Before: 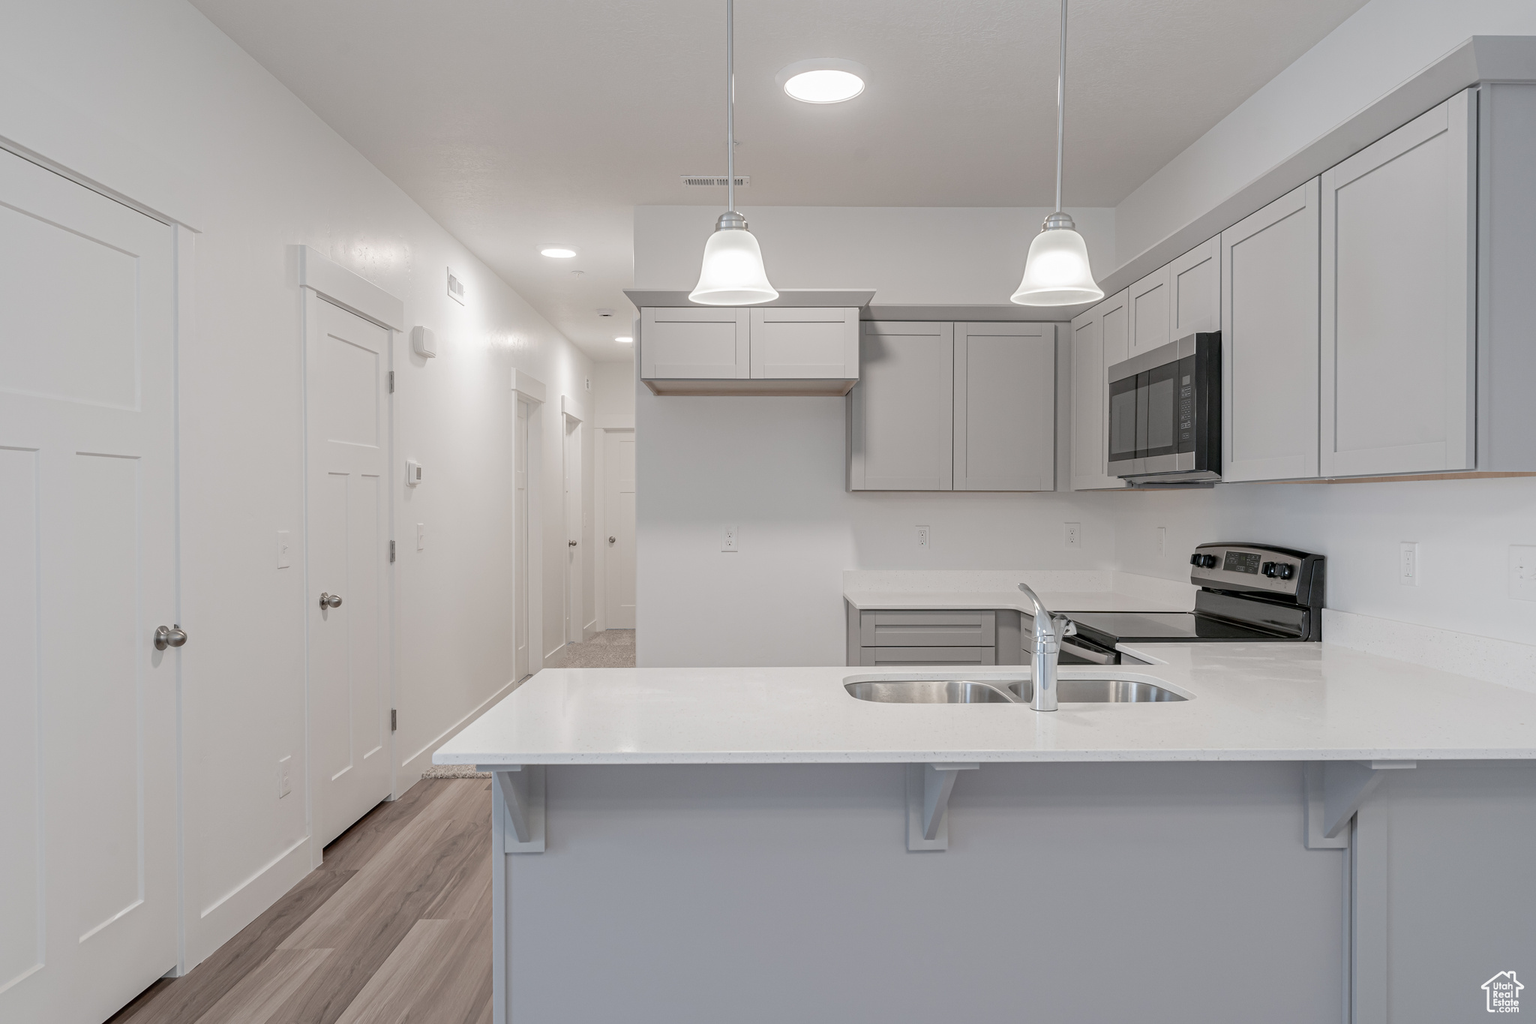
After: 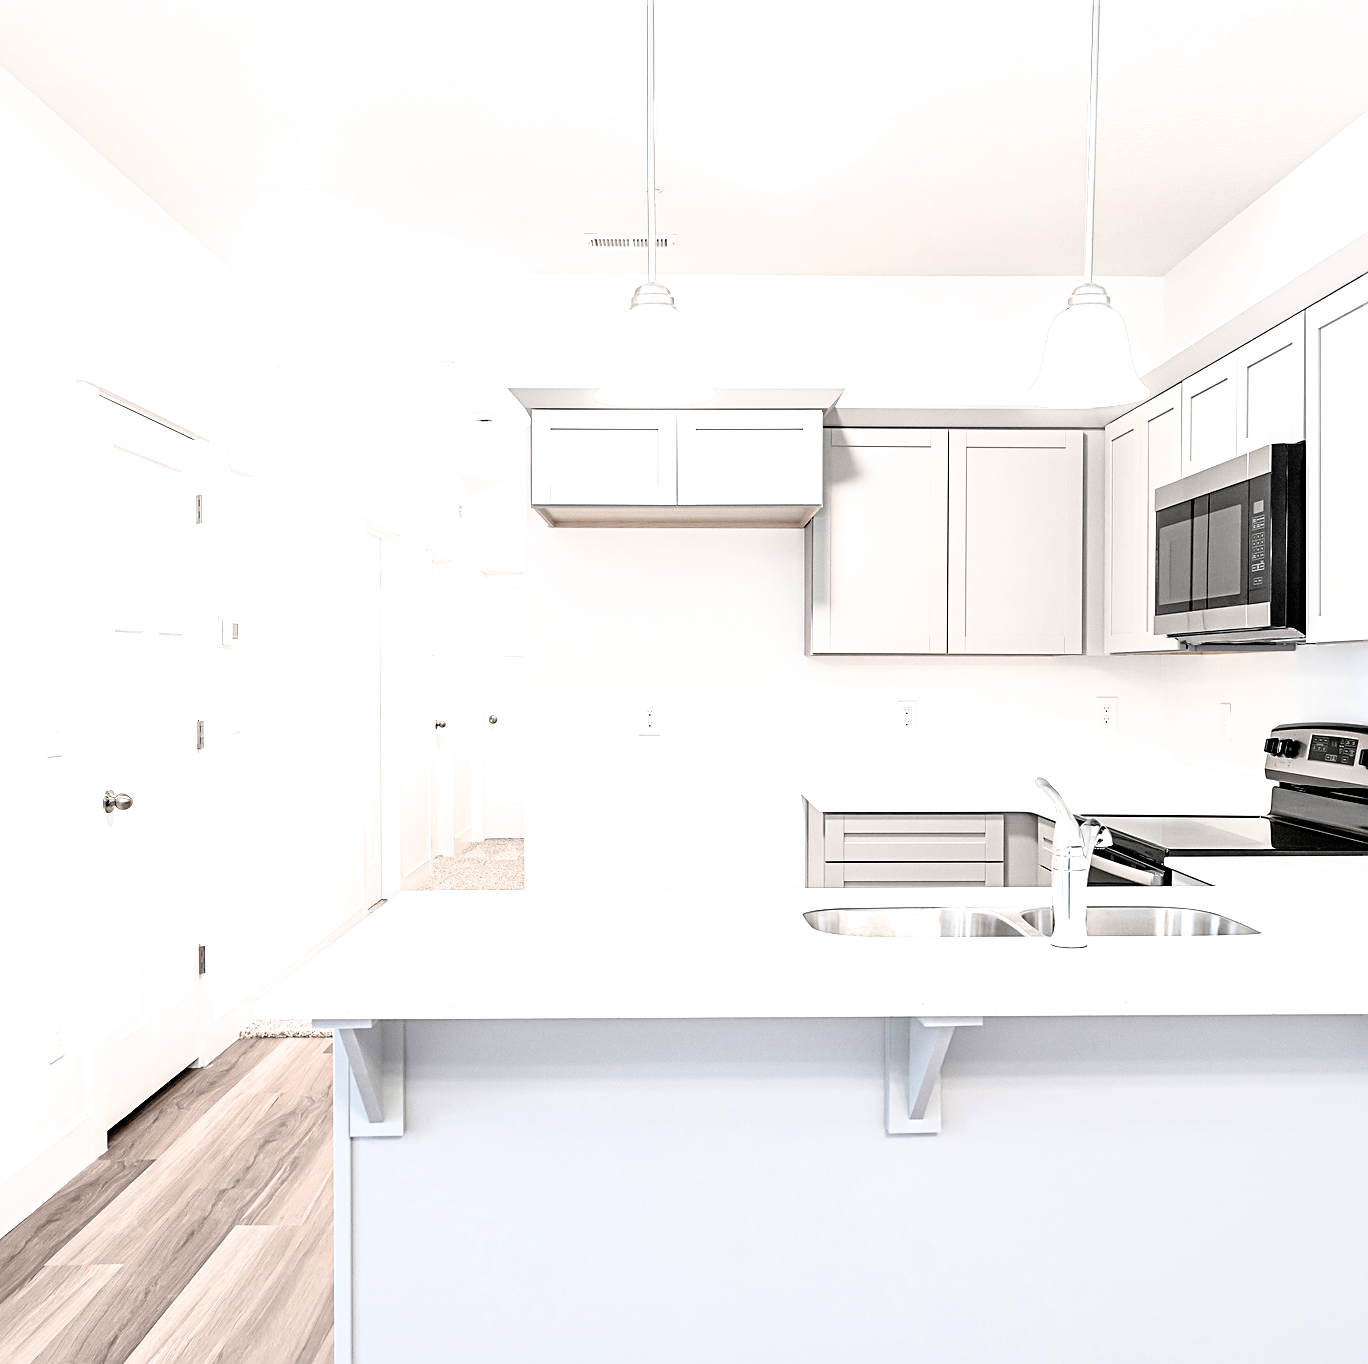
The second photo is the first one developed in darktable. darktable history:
crop and rotate: left 15.779%, right 17.399%
filmic rgb: black relative exposure -3.63 EV, white relative exposure 2.16 EV, hardness 3.62
sharpen: on, module defaults
exposure: black level correction 0, exposure 1.097 EV, compensate highlight preservation false
